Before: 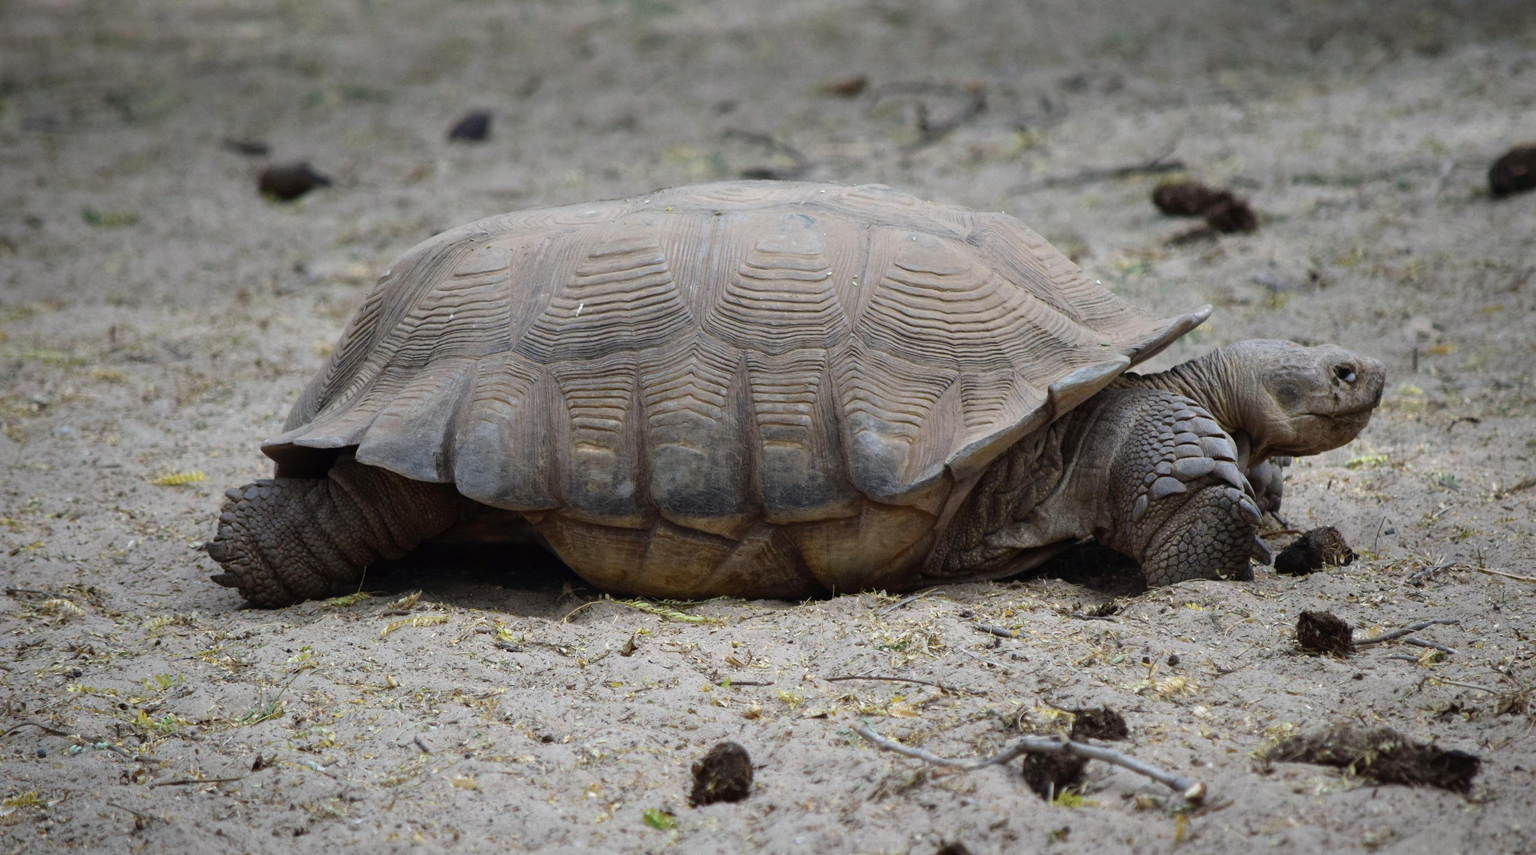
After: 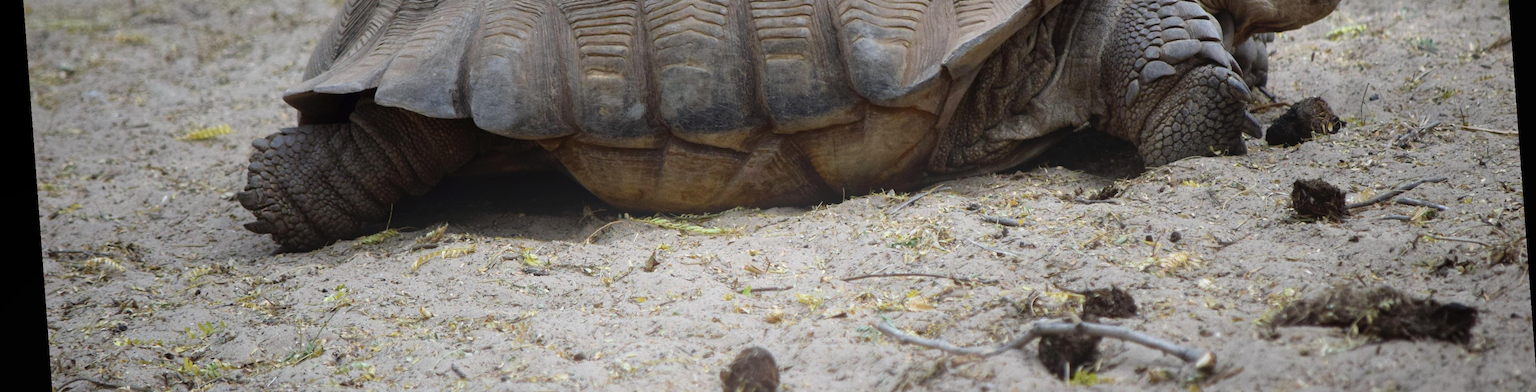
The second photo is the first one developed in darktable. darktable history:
bloom: size 40%
rotate and perspective: rotation -4.25°, automatic cropping off
crop: top 45.551%, bottom 12.262%
